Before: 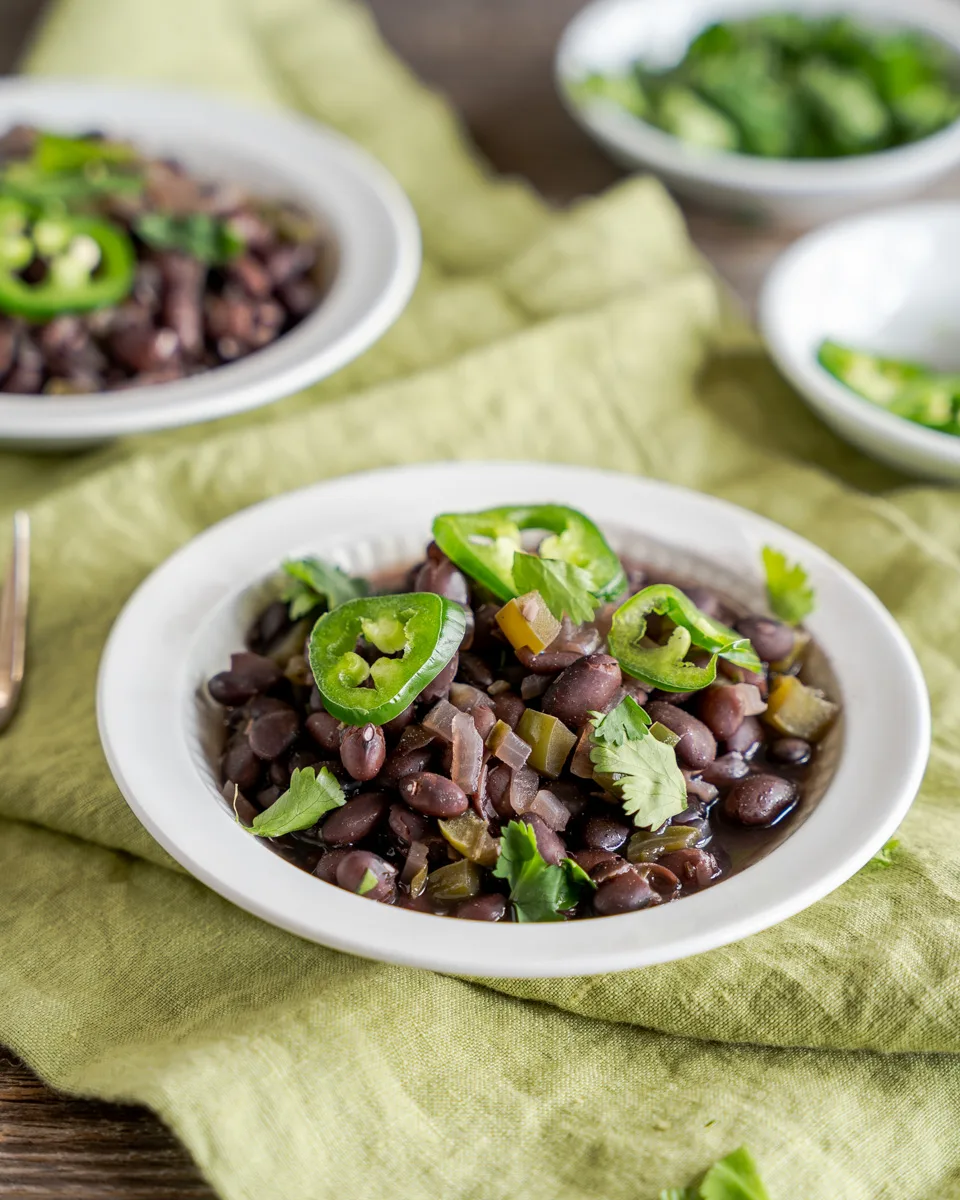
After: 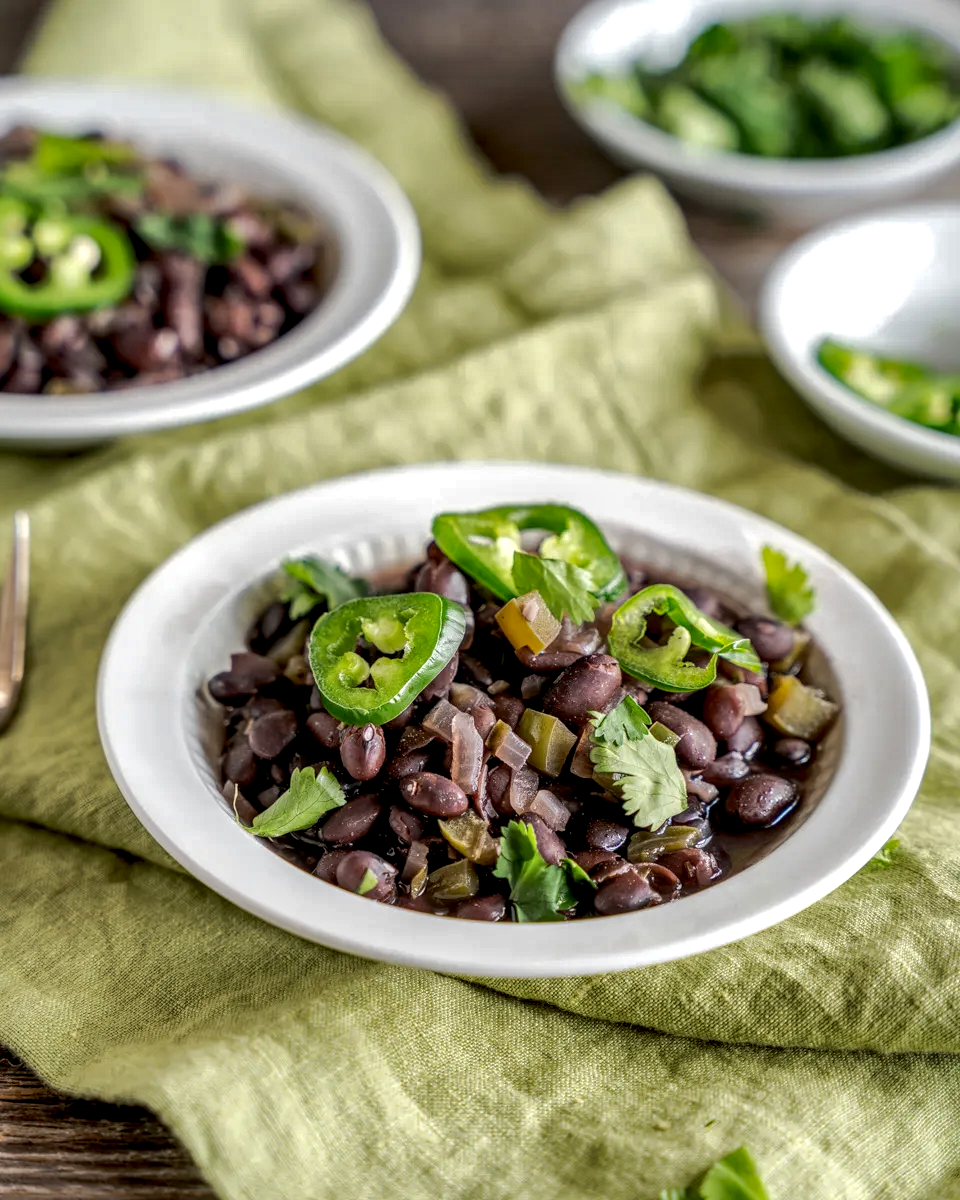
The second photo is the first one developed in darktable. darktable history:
shadows and highlights: shadows 39.67, highlights -59.94
local contrast: highlights 78%, shadows 56%, detail 175%, midtone range 0.431
